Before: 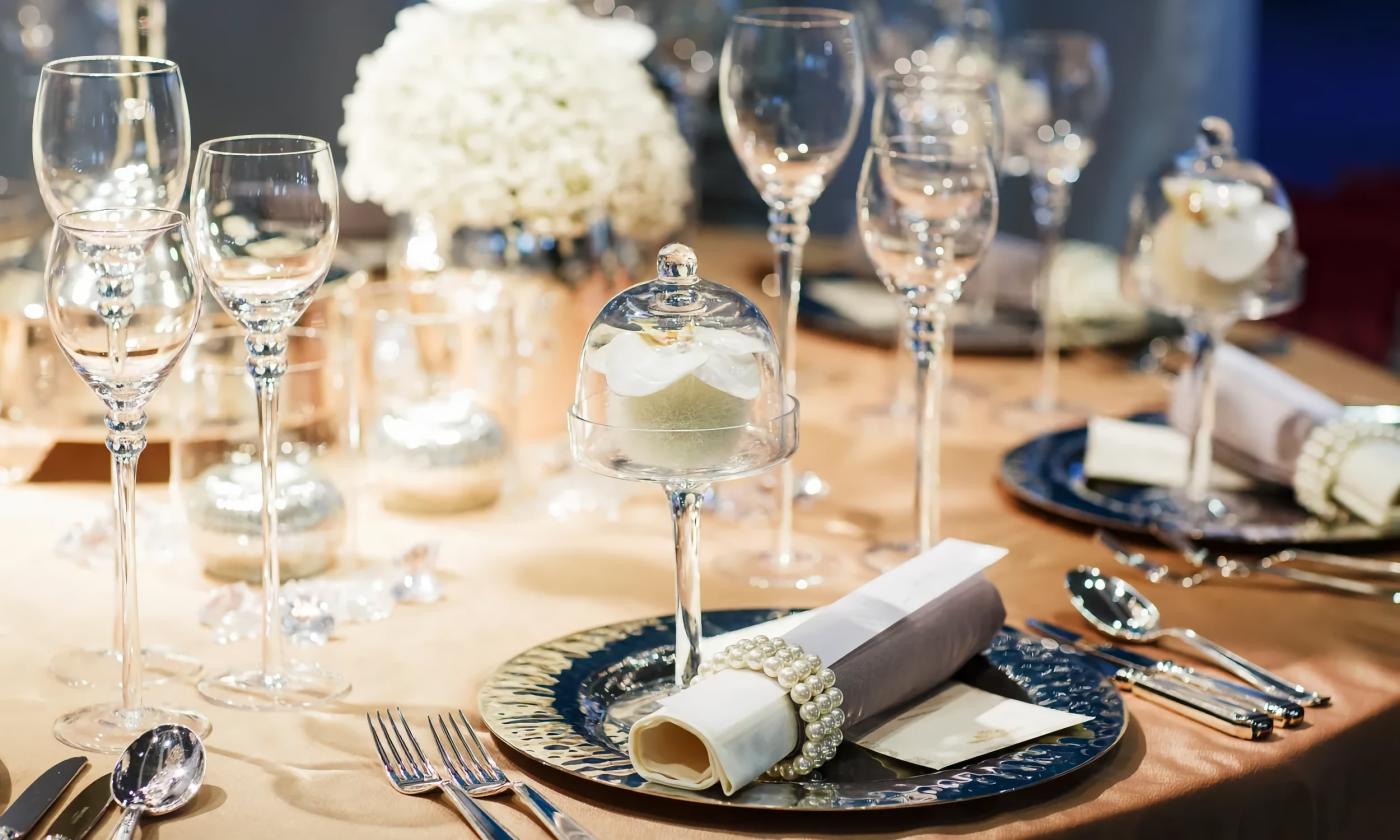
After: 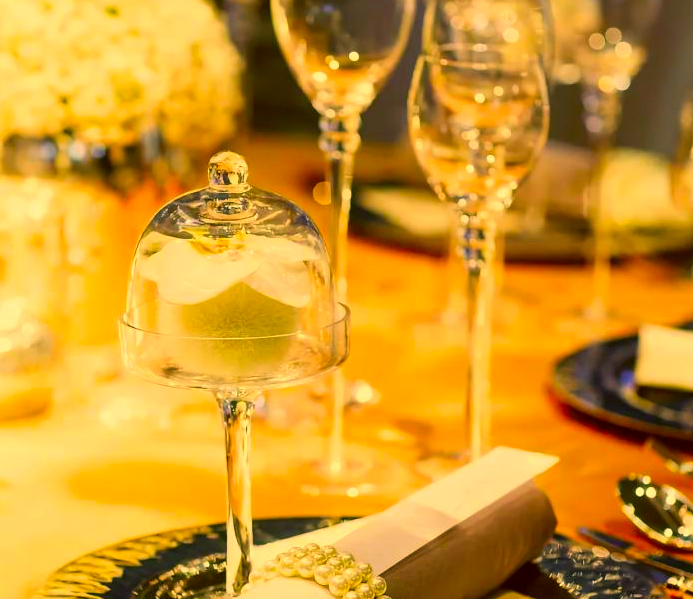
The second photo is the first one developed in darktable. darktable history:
color correction: highlights a* 10.44, highlights b* 30.04, shadows a* 2.73, shadows b* 17.51, saturation 1.72
crop: left 32.075%, top 10.976%, right 18.355%, bottom 17.596%
